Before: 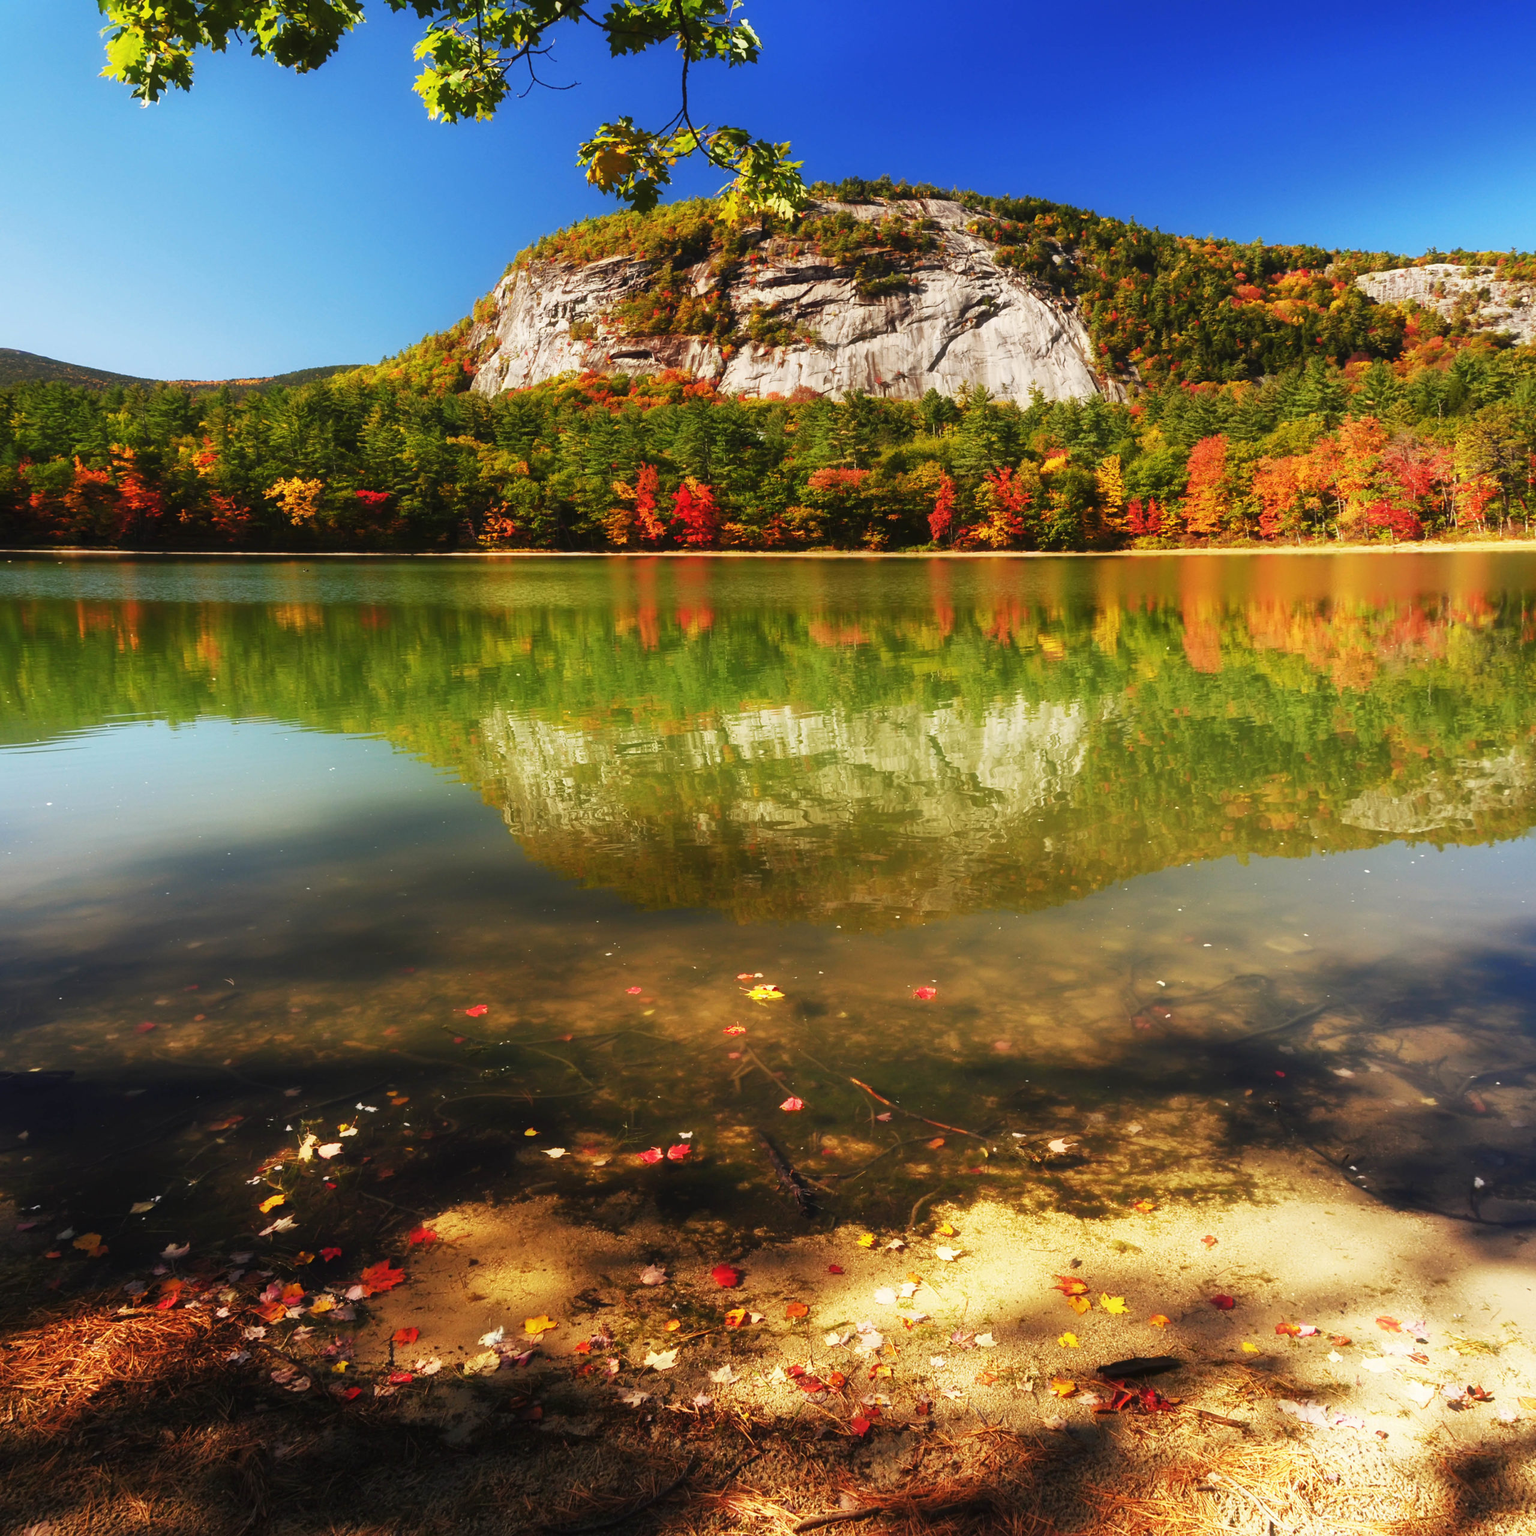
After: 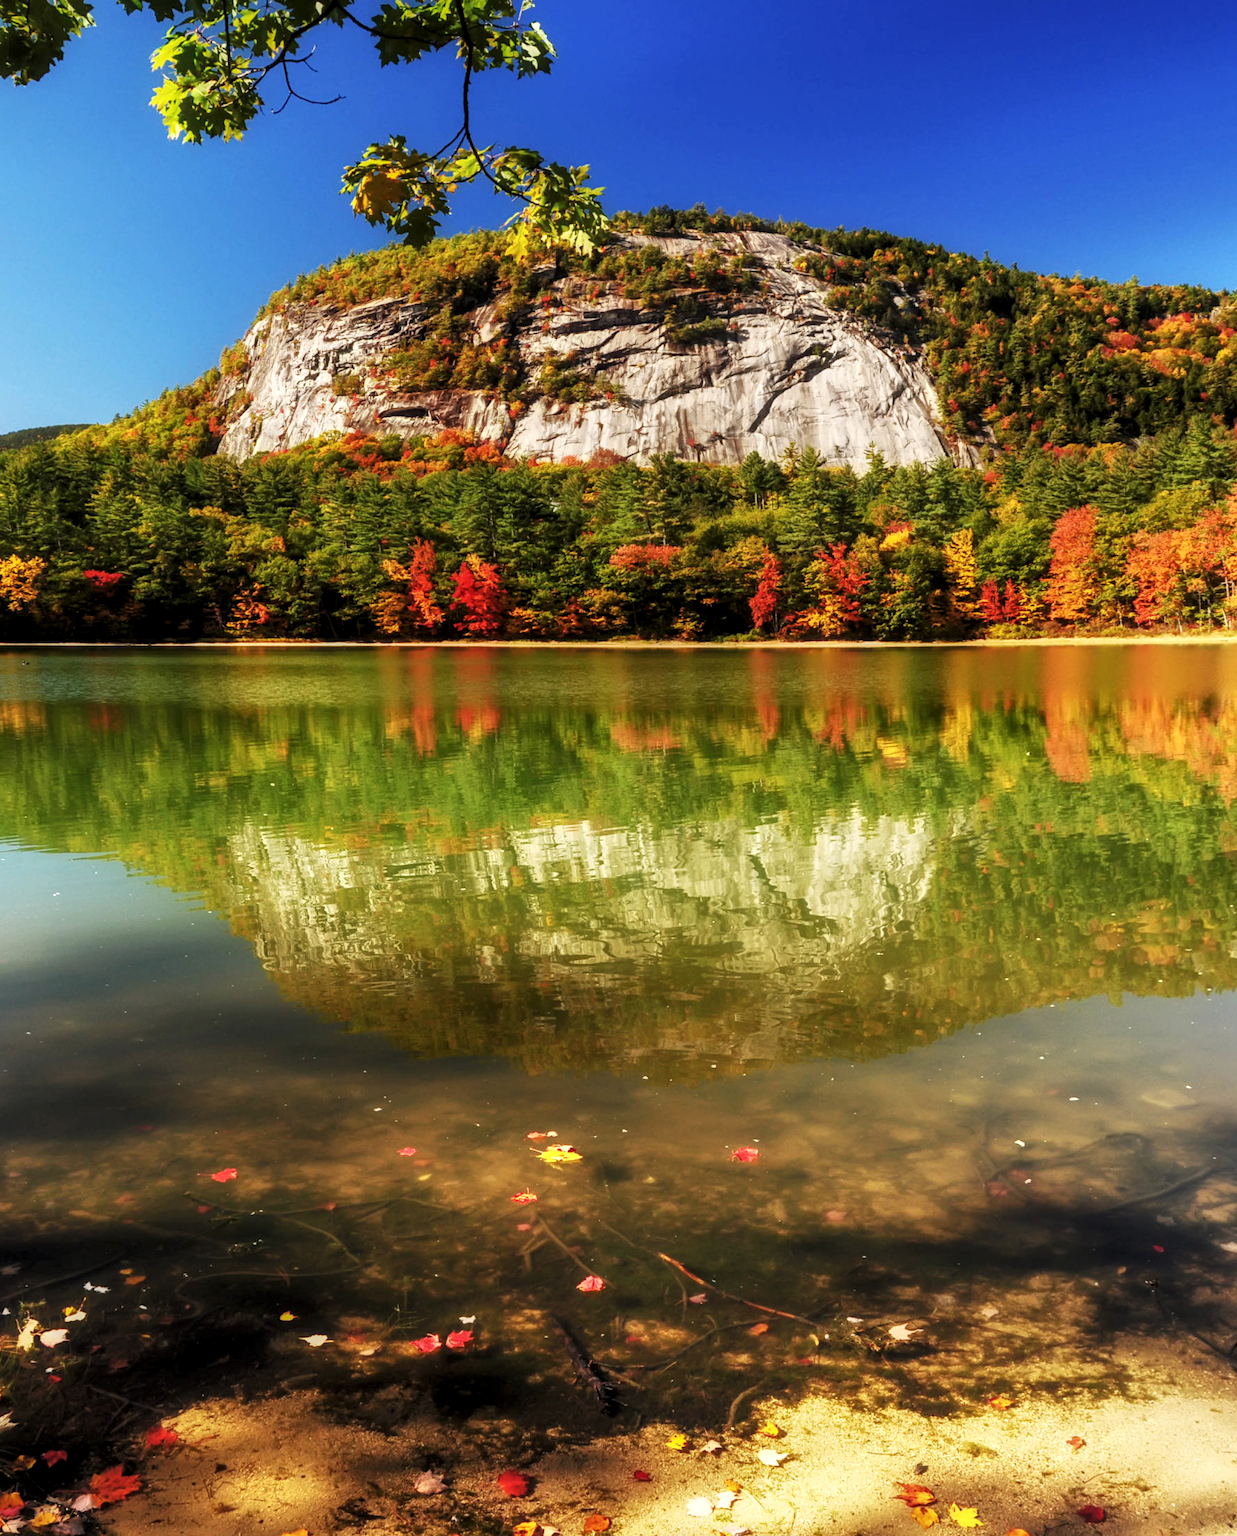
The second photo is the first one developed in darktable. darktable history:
levels: mode automatic, black 0.023%, white 99.97%, levels [0.062, 0.494, 0.925]
crop: left 18.479%, right 12.2%, bottom 13.971%
local contrast: on, module defaults
